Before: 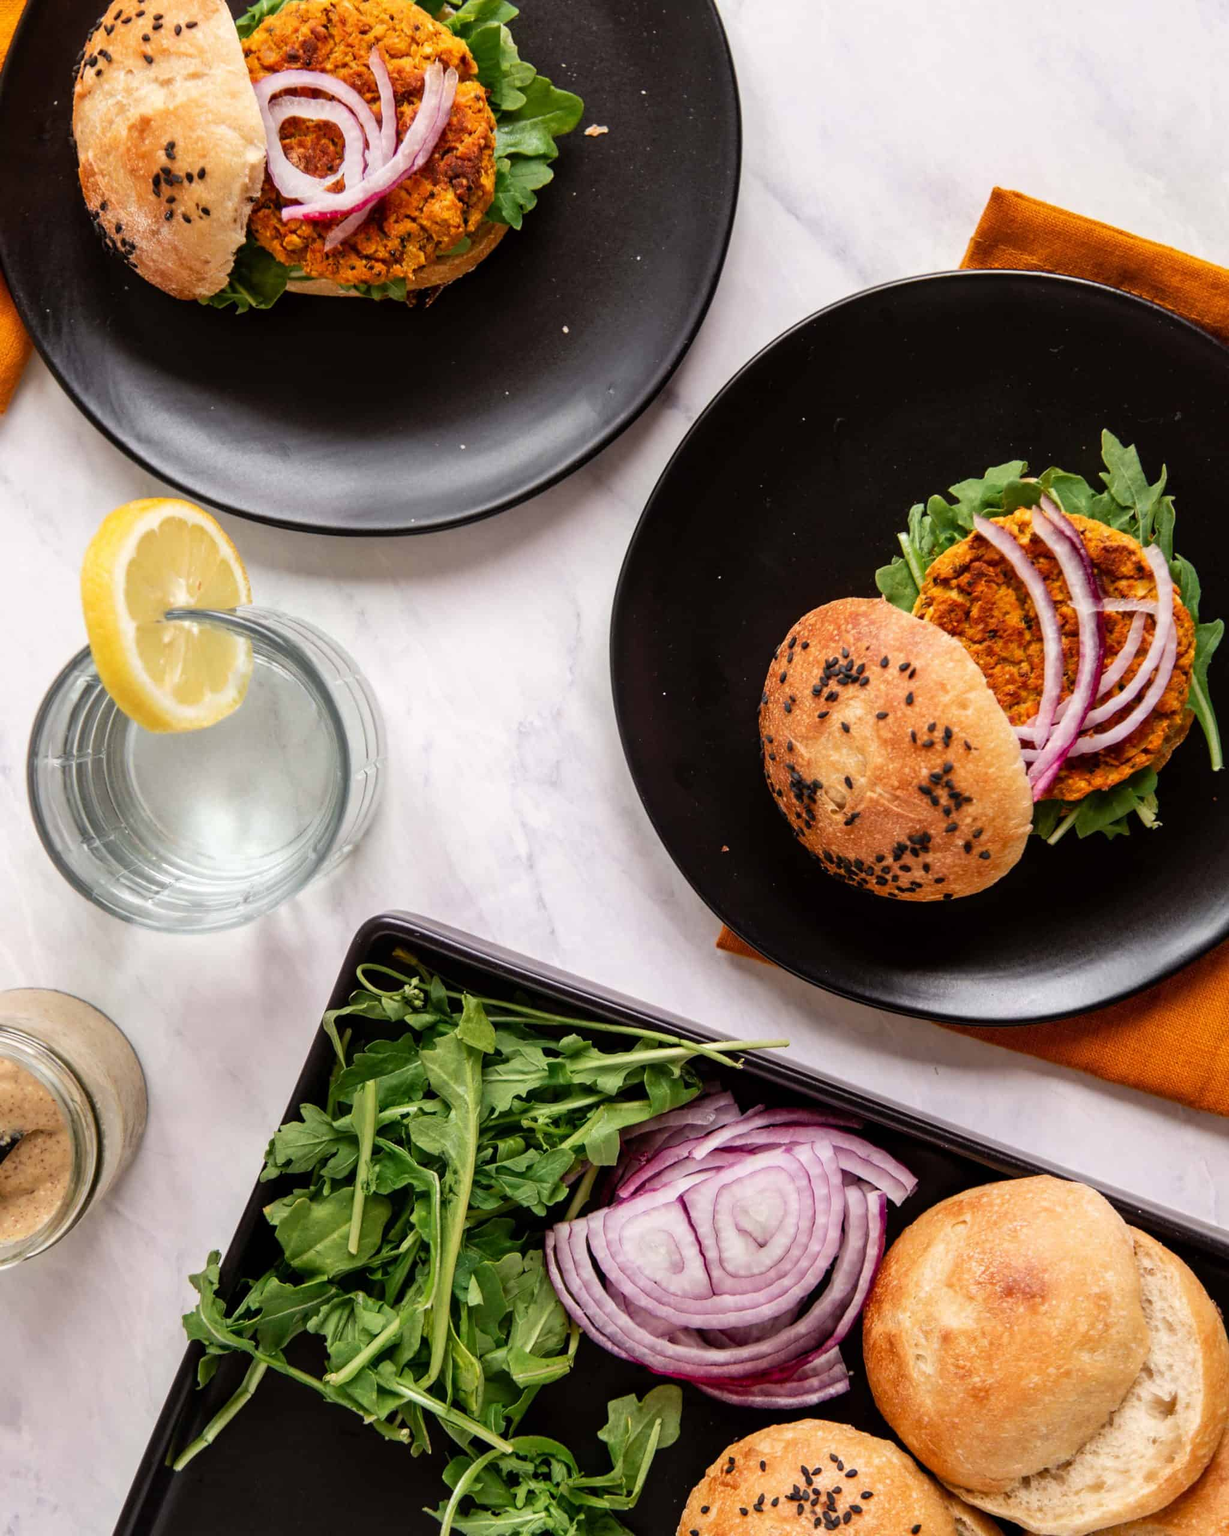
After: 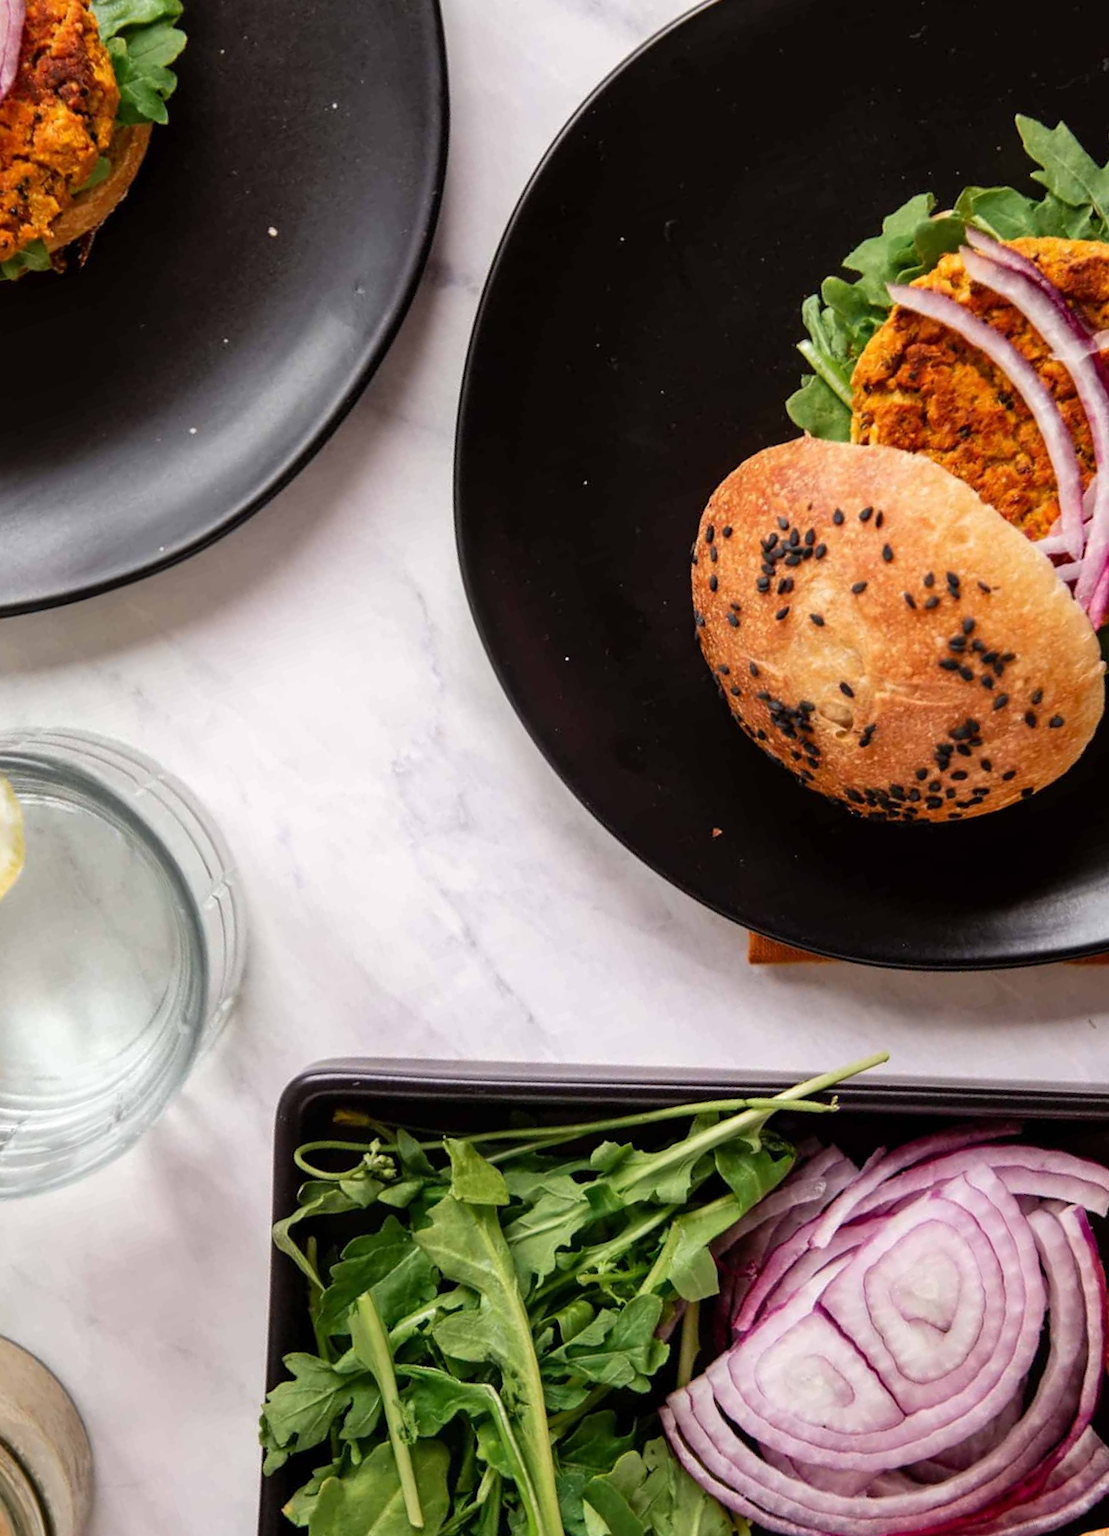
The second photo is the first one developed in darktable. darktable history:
crop and rotate: angle 19.39°, left 6.942%, right 3.846%, bottom 1.167%
